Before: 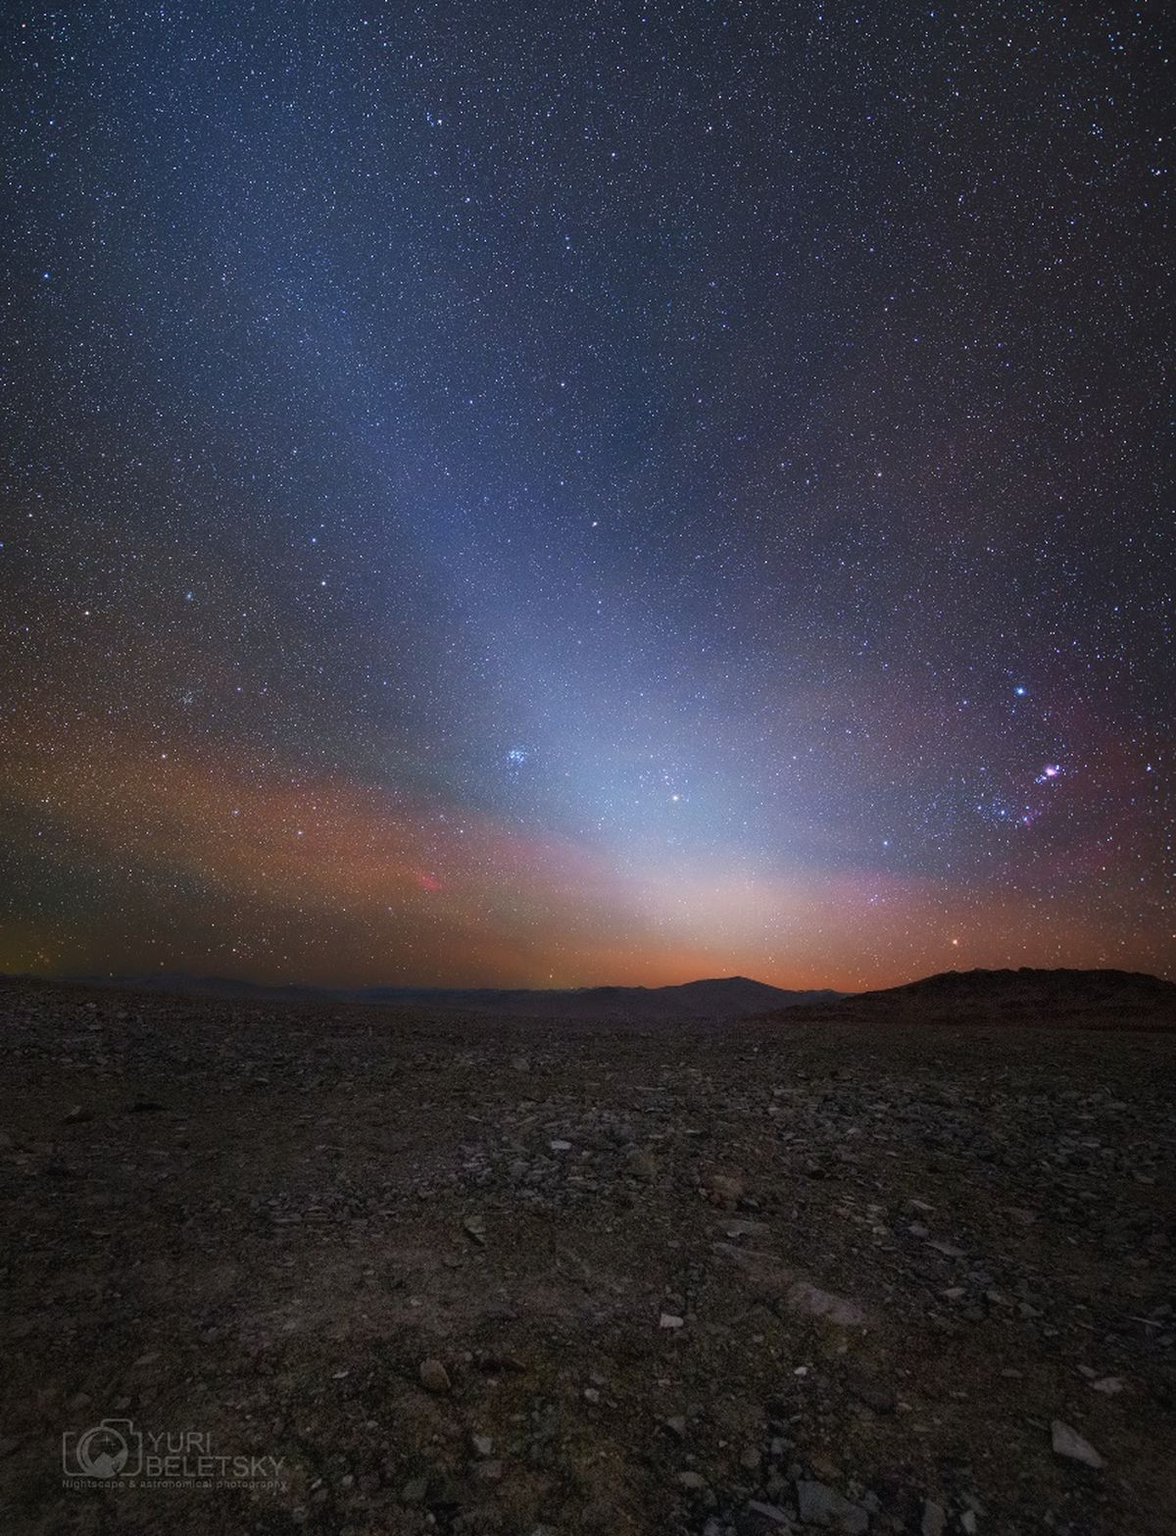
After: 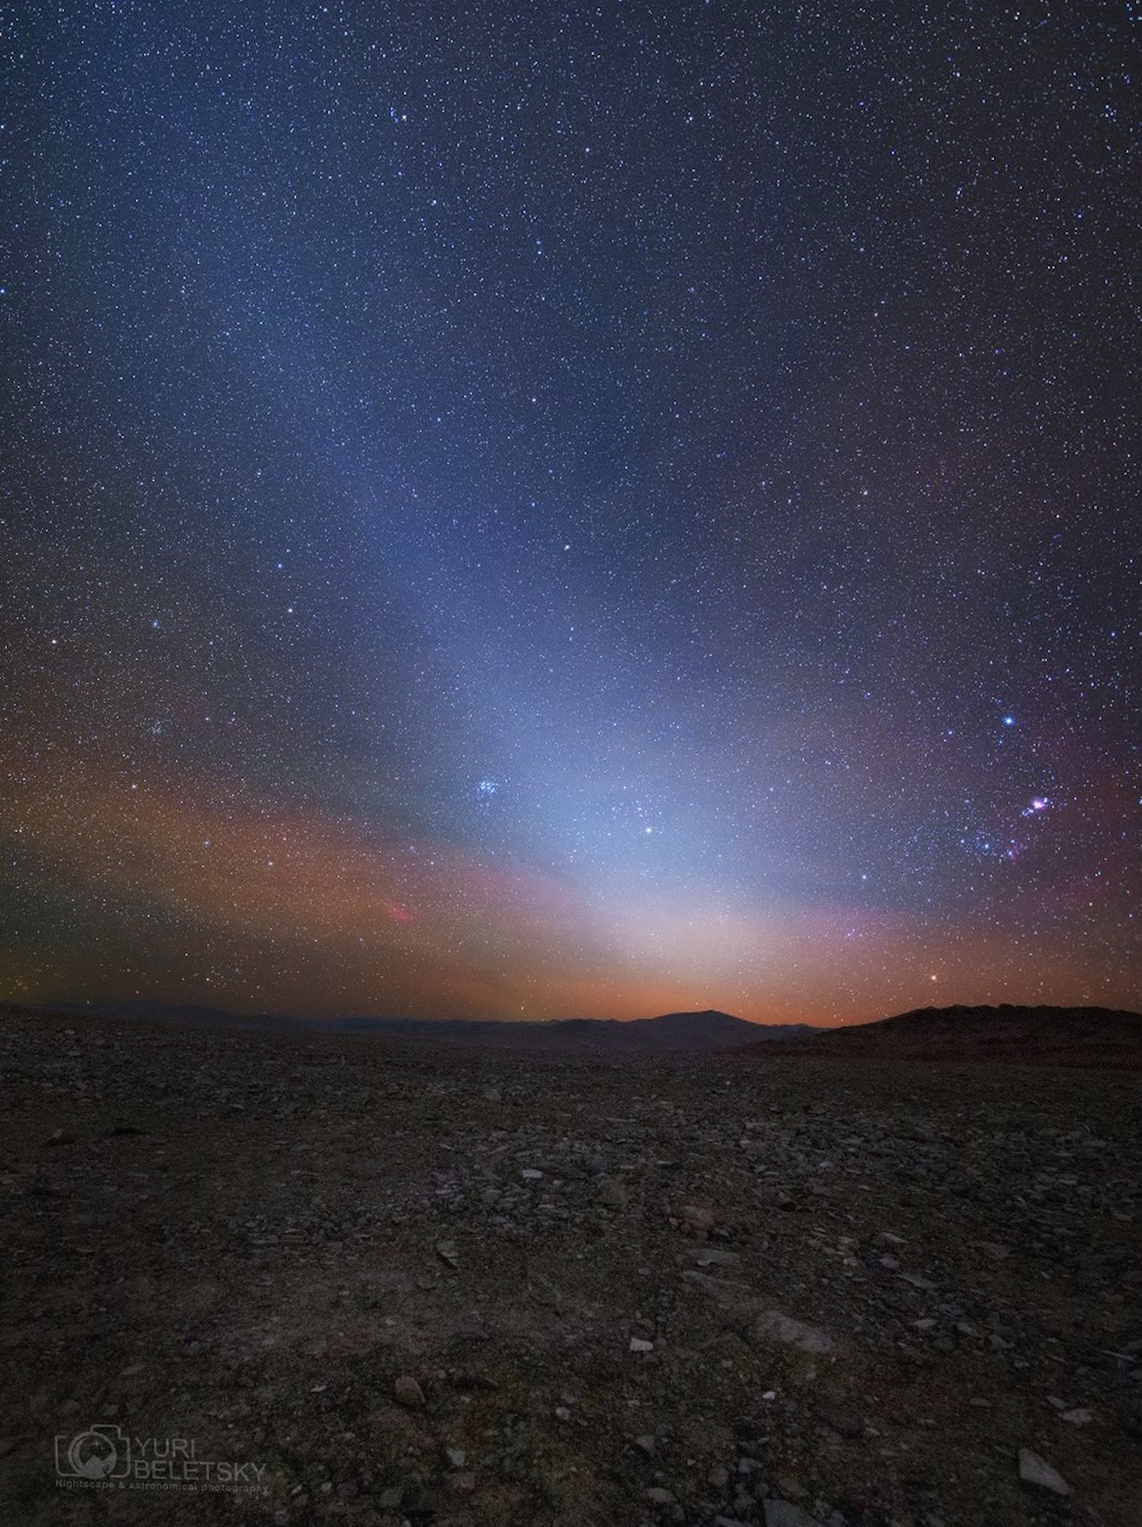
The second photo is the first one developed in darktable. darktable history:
rotate and perspective: rotation 0.074°, lens shift (vertical) 0.096, lens shift (horizontal) -0.041, crop left 0.043, crop right 0.952, crop top 0.024, crop bottom 0.979
white balance: red 0.976, blue 1.04
